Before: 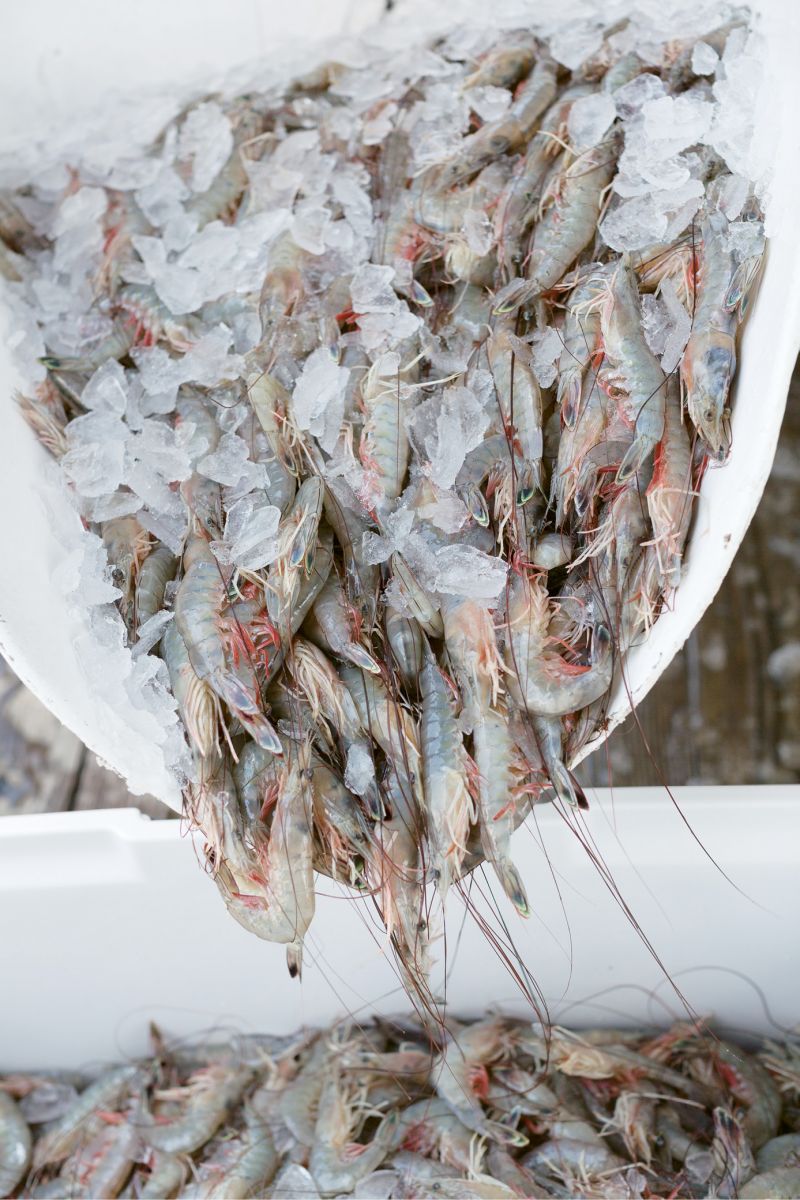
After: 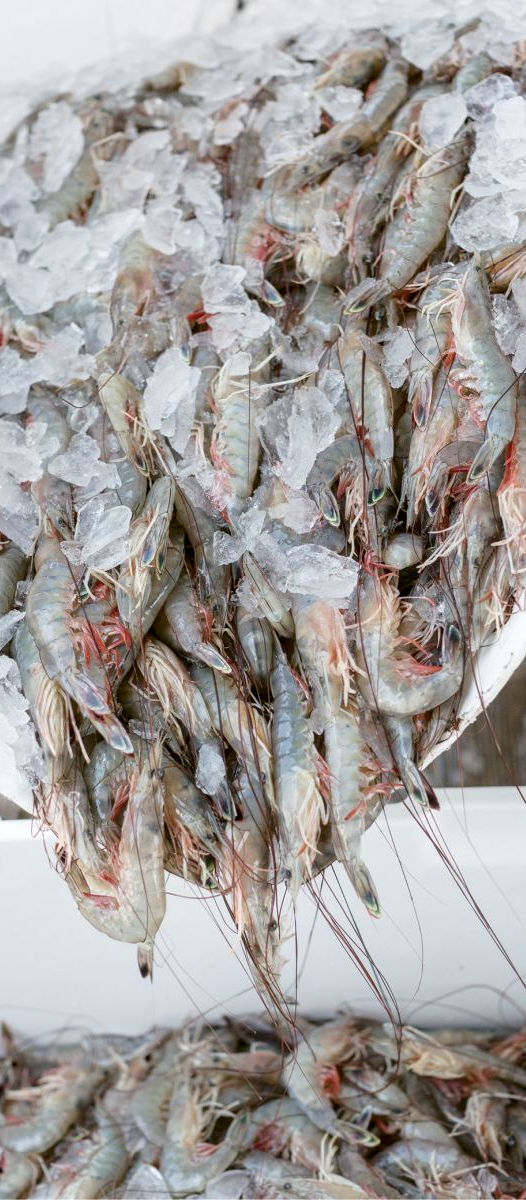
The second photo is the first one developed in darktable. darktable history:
local contrast: on, module defaults
crop and rotate: left 18.628%, right 15.547%
